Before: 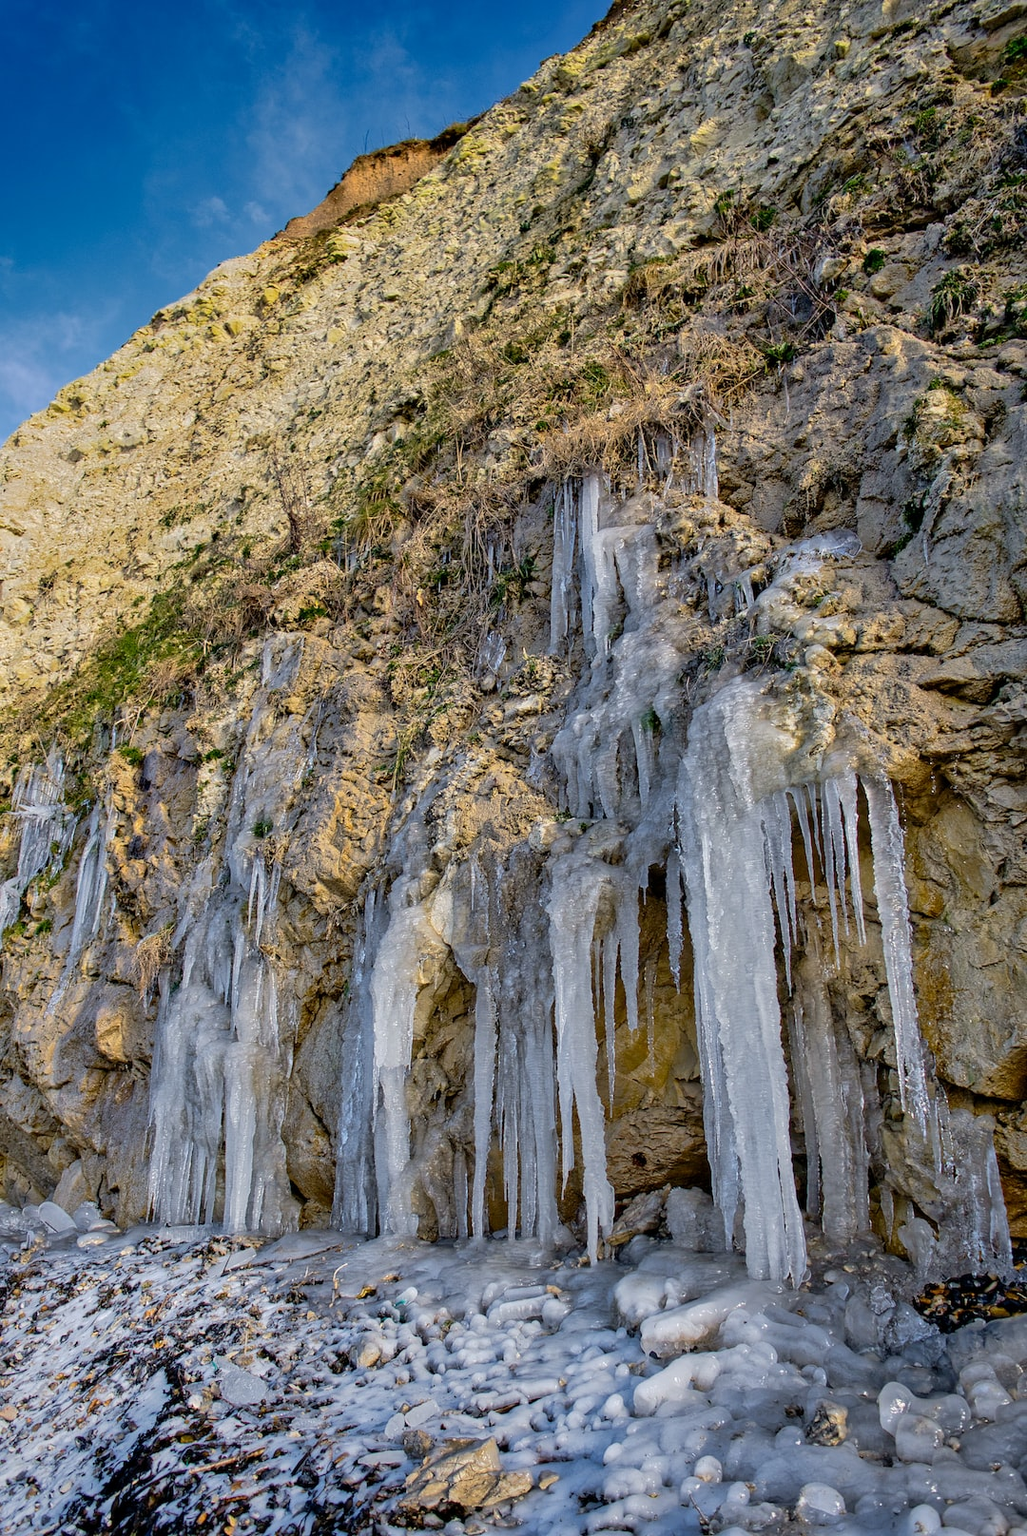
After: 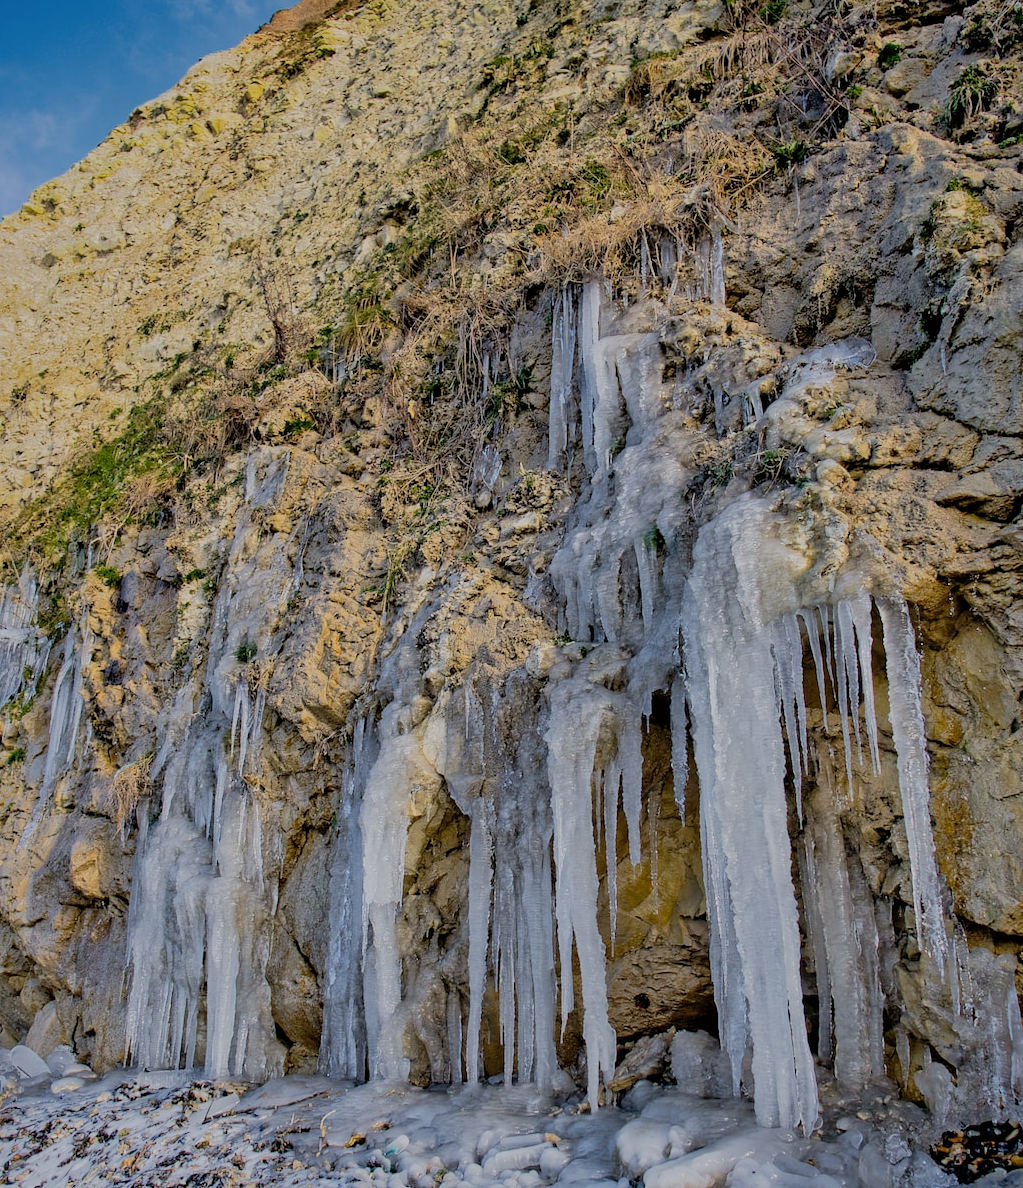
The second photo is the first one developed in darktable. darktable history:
shadows and highlights: on, module defaults
crop and rotate: left 2.815%, top 13.598%, right 2.46%, bottom 12.874%
filmic rgb: black relative exposure -7.65 EV, white relative exposure 4.56 EV, hardness 3.61
